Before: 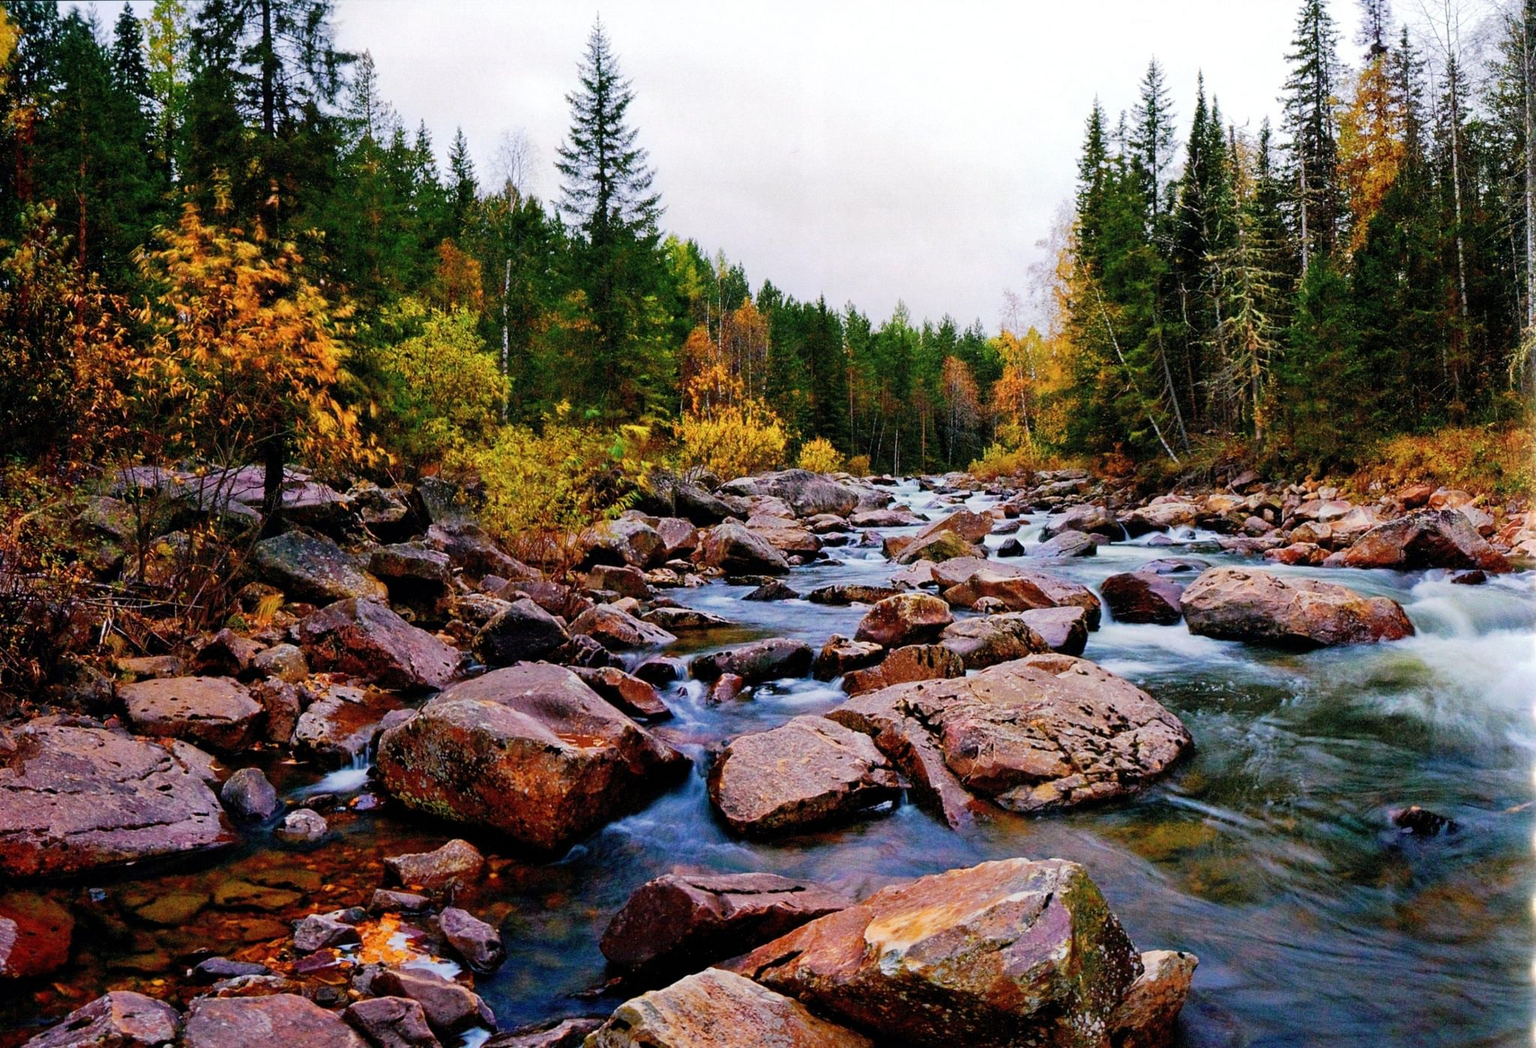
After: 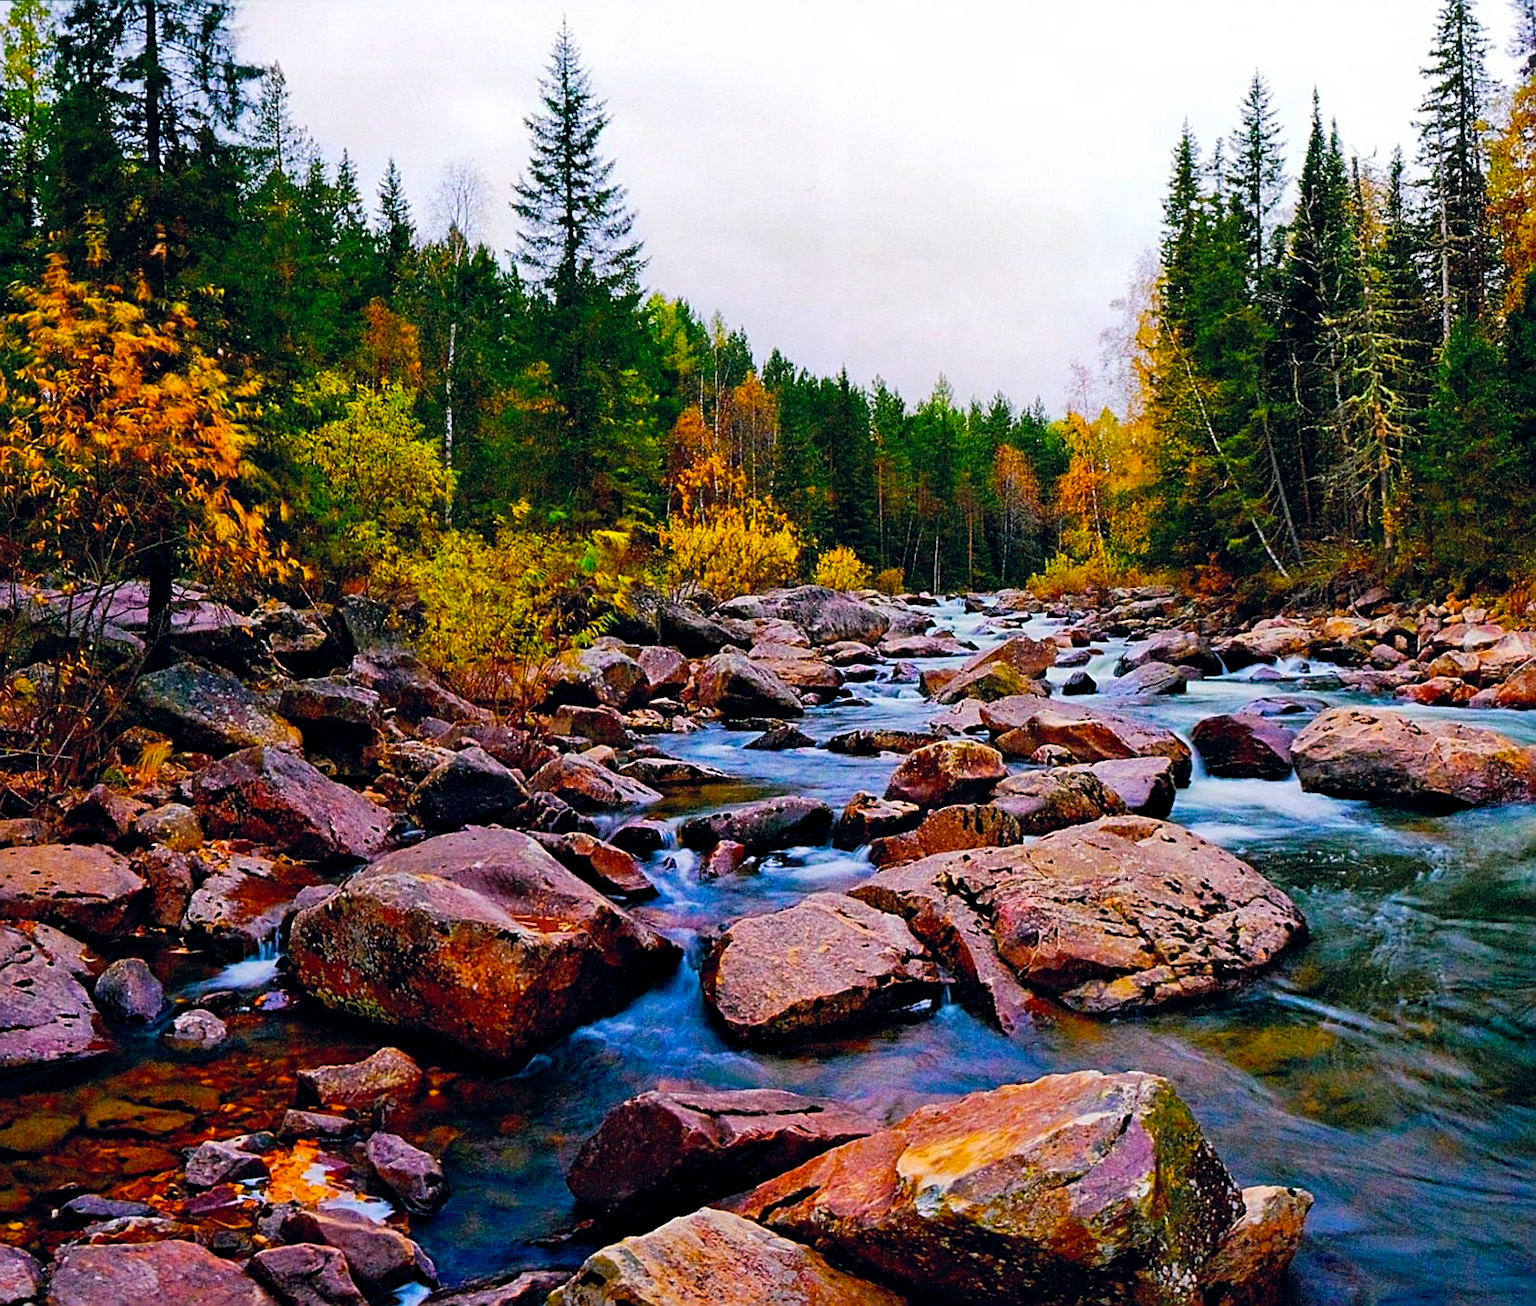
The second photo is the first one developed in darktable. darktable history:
sharpen: on, module defaults
contrast brightness saturation: saturation 0.133
haze removal: compatibility mode true, adaptive false
crop and rotate: left 9.501%, right 10.276%
color balance rgb: shadows lift › luminance -7.626%, shadows lift › chroma 2.23%, shadows lift › hue 163.8°, global offset › chroma 0.056%, global offset › hue 253.95°, linear chroma grading › shadows -29.901%, linear chroma grading › global chroma 35.356%, perceptual saturation grading › global saturation 1.63%, perceptual saturation grading › highlights -2.754%, perceptual saturation grading › mid-tones 4.512%, perceptual saturation grading › shadows 7.097%
